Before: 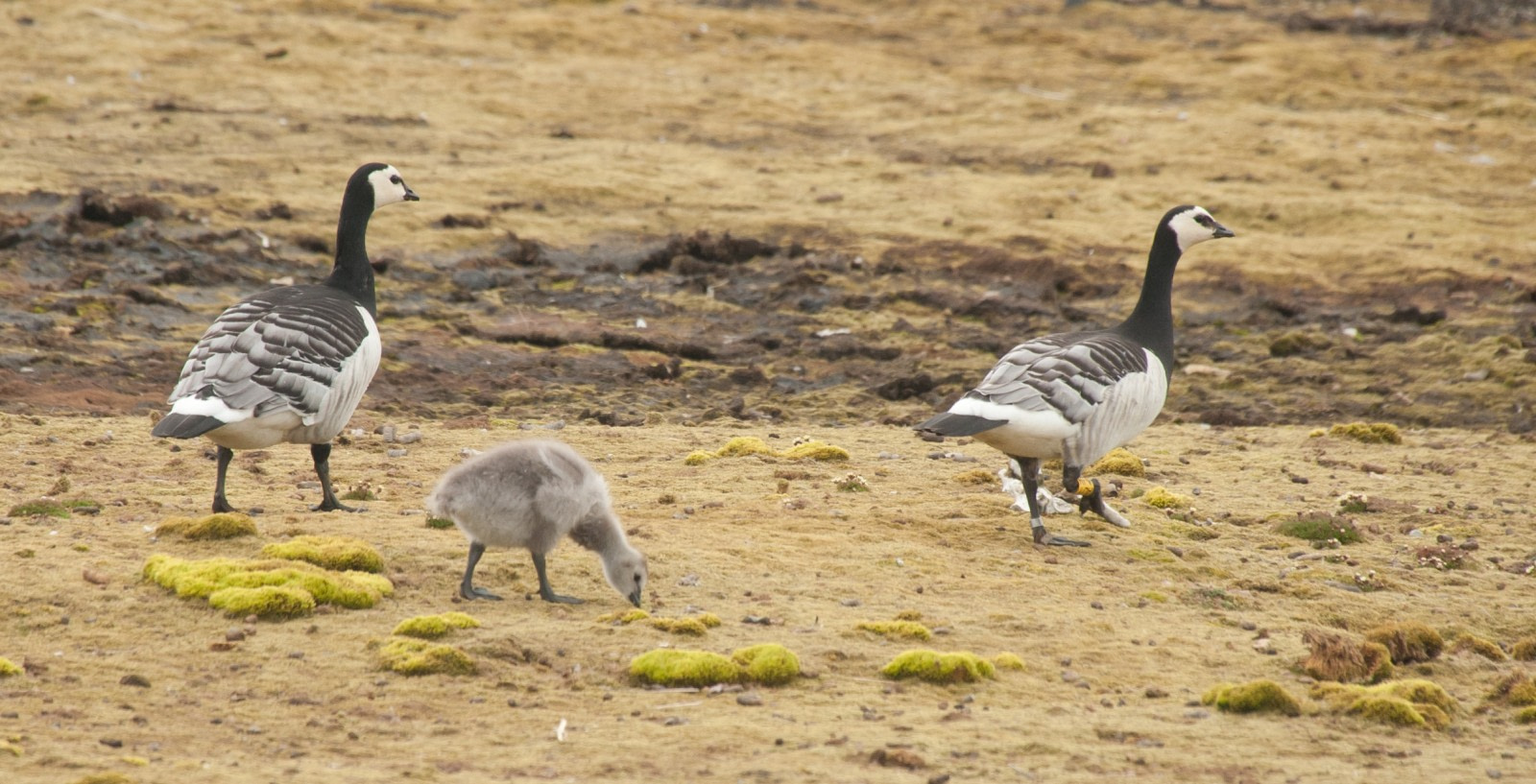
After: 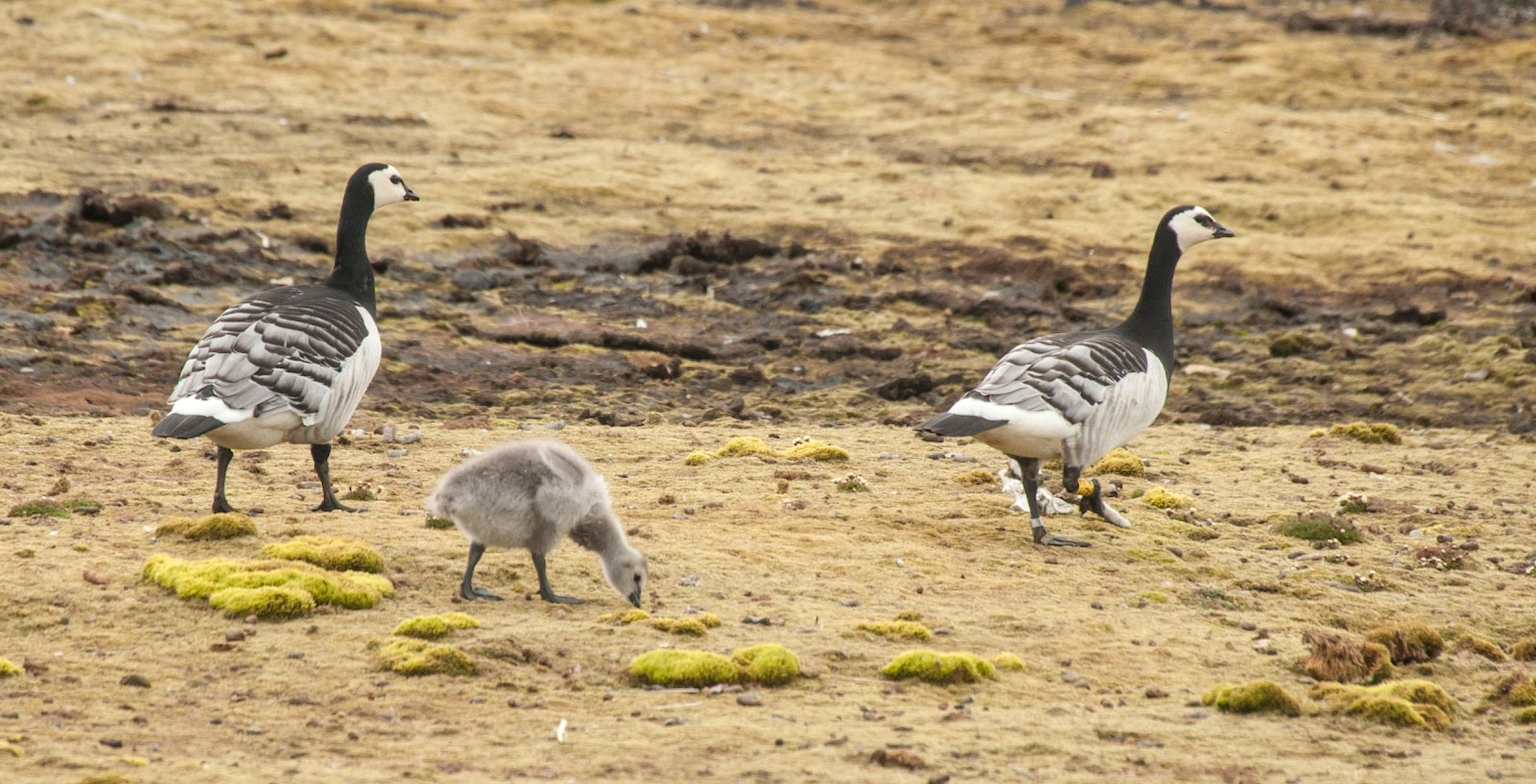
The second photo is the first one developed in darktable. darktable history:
local contrast: on, module defaults
contrast brightness saturation: contrast 0.1, brightness 0.02, saturation 0.02
